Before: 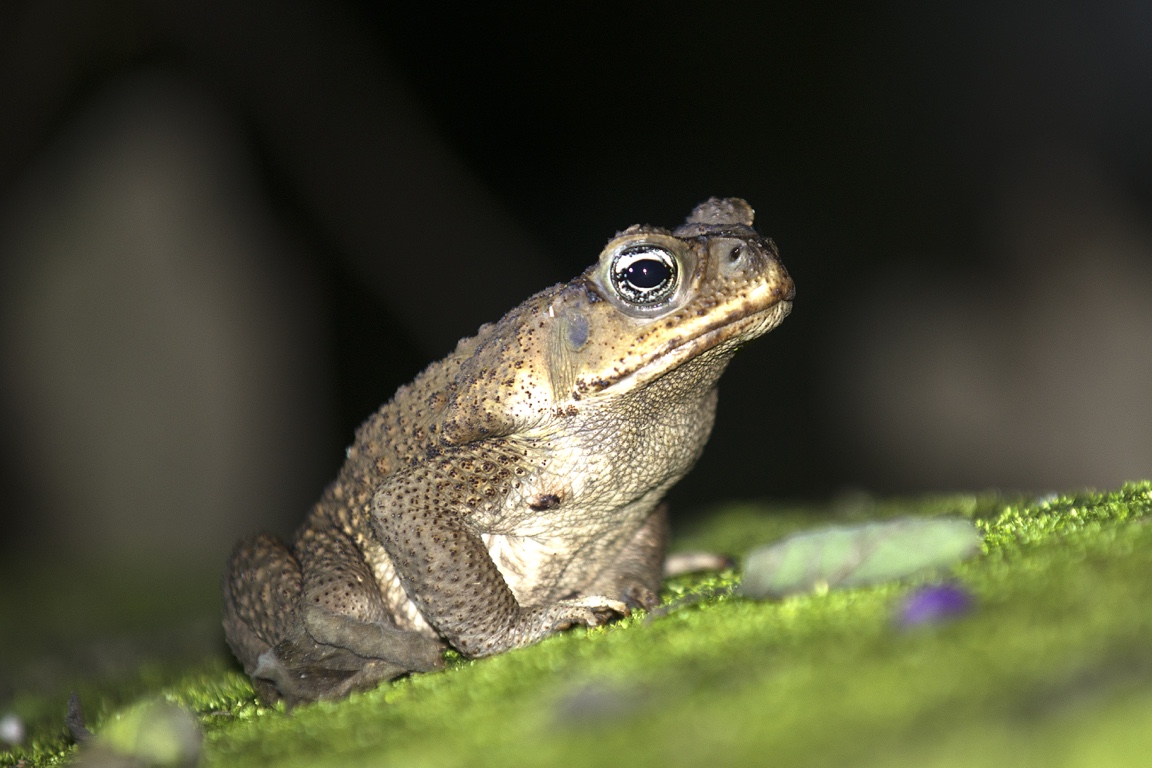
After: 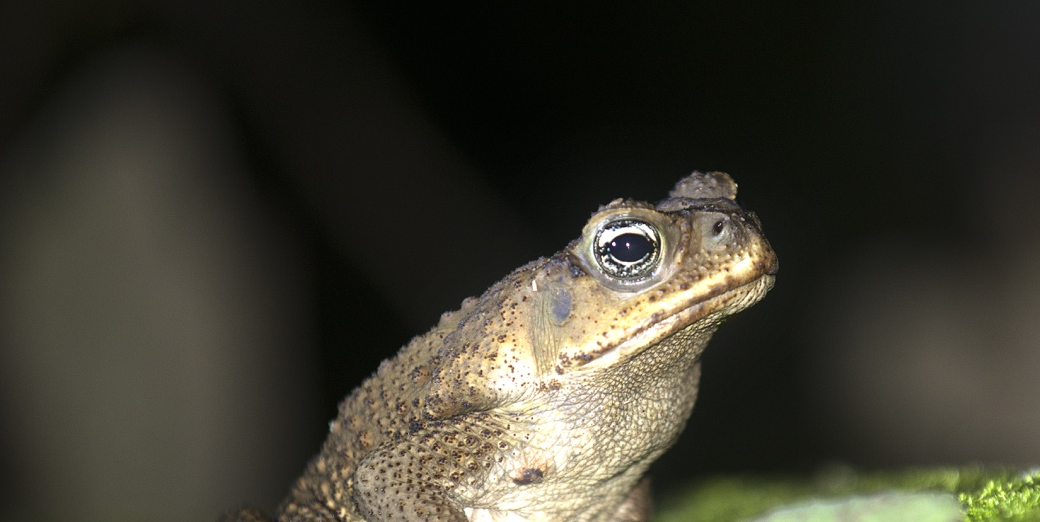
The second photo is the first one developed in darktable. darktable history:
crop: left 1.509%, top 3.452%, right 7.696%, bottom 28.452%
bloom: size 9%, threshold 100%, strength 7%
tone equalizer: on, module defaults
